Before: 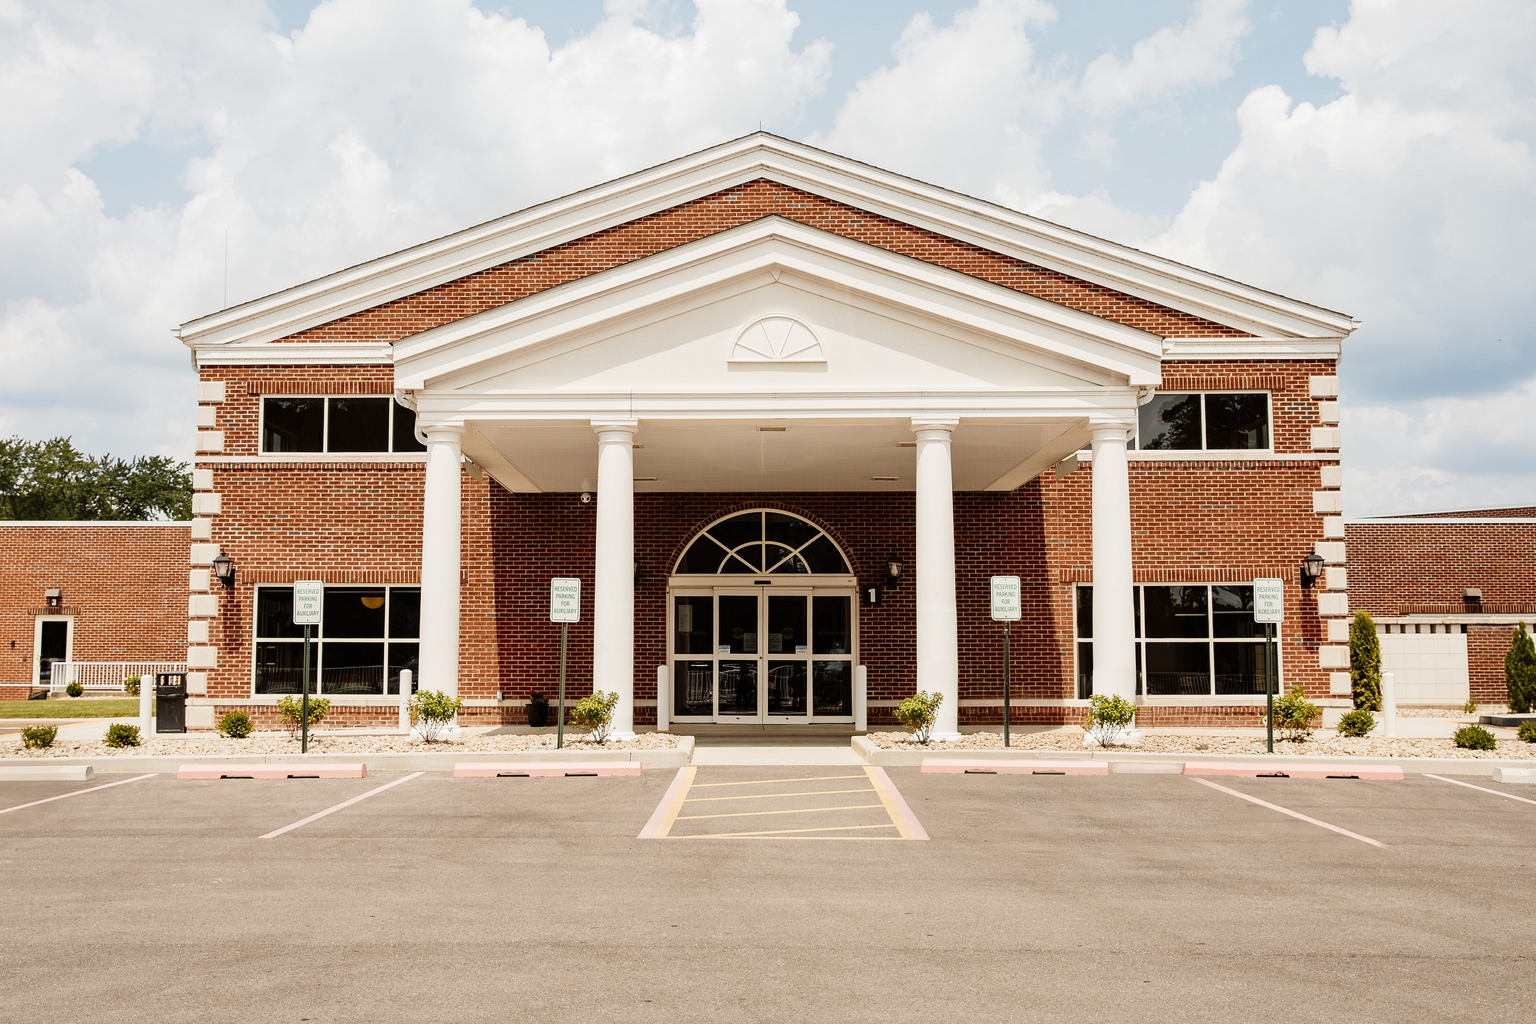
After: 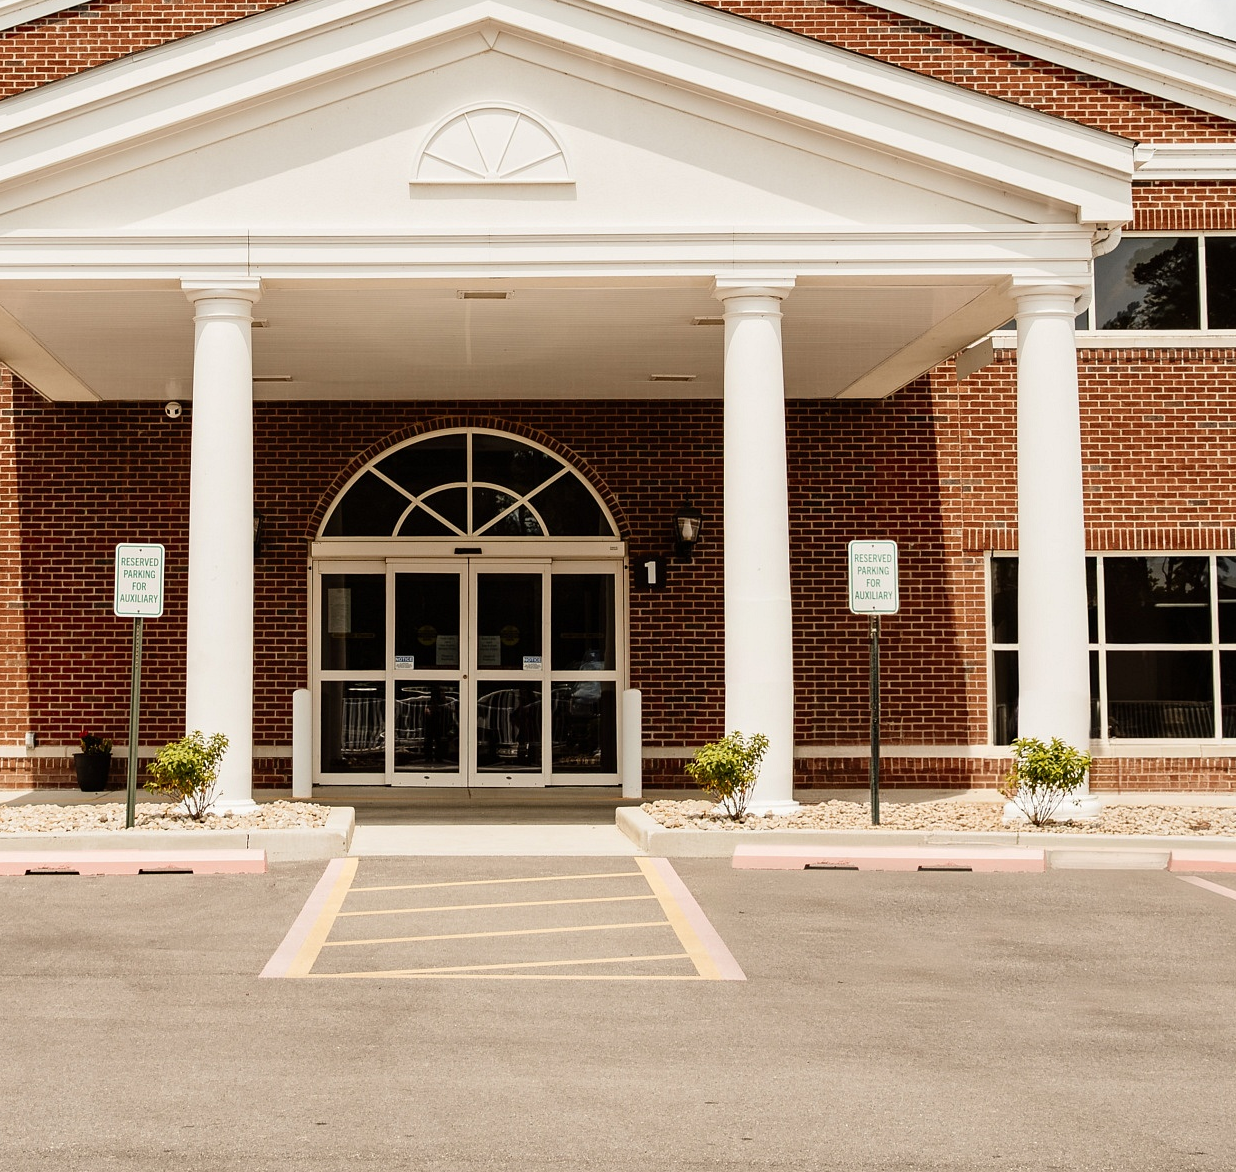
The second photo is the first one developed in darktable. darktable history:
crop: left 31.379%, top 24.658%, right 20.326%, bottom 6.628%
tone equalizer: on, module defaults
